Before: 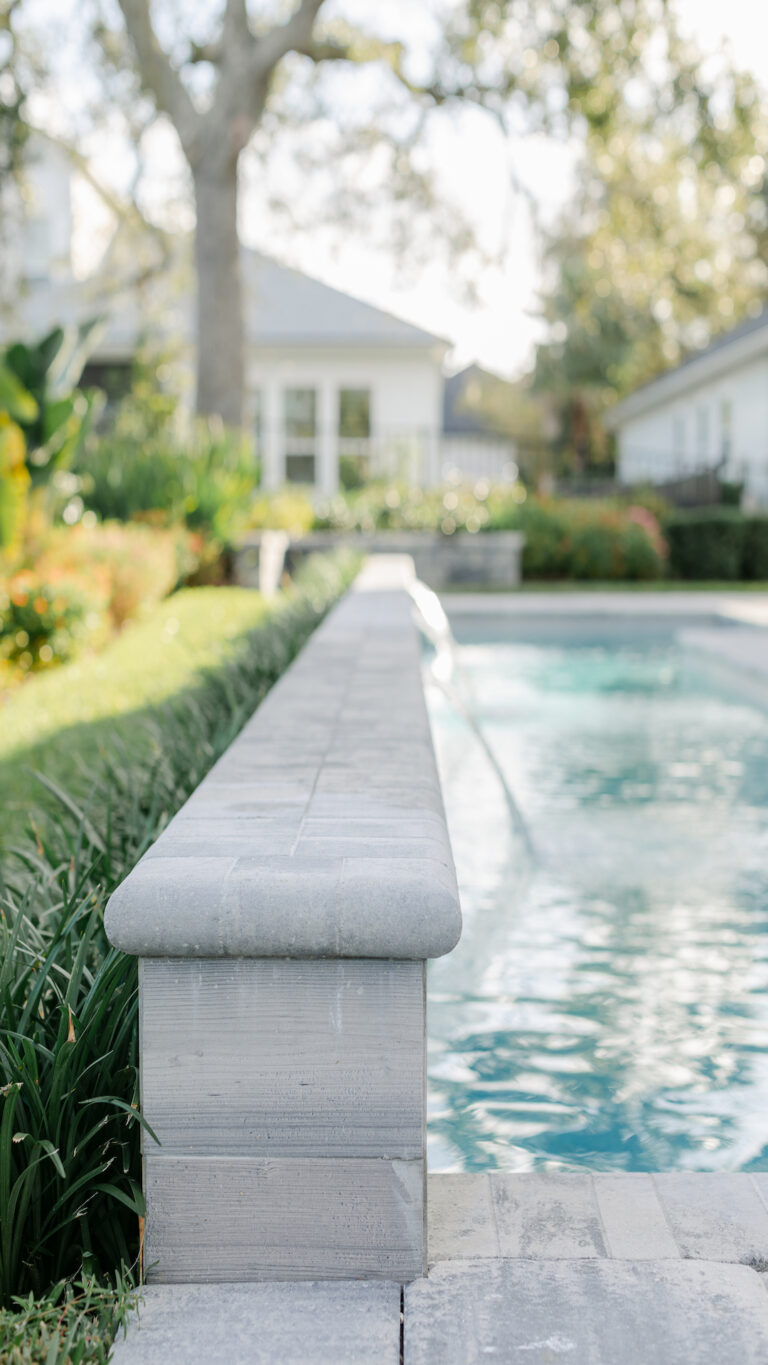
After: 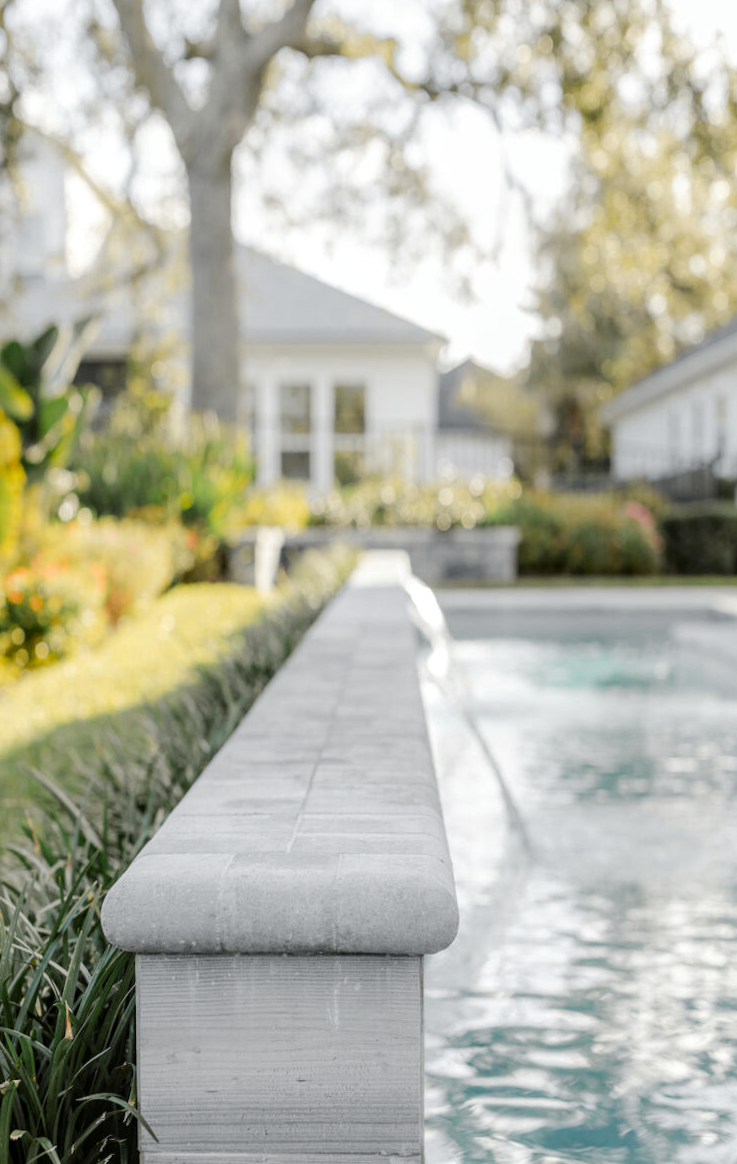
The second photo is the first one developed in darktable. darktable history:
crop and rotate: angle 0.2°, left 0.275%, right 3.127%, bottom 14.18%
tone curve: curves: ch0 [(0, 0.012) (0.036, 0.035) (0.274, 0.288) (0.504, 0.536) (0.844, 0.84) (1, 0.983)]; ch1 [(0, 0) (0.389, 0.403) (0.462, 0.486) (0.499, 0.498) (0.511, 0.502) (0.536, 0.547) (0.579, 0.578) (0.626, 0.645) (0.749, 0.781) (1, 1)]; ch2 [(0, 0) (0.457, 0.486) (0.5, 0.5) (0.557, 0.561) (0.614, 0.622) (0.704, 0.732) (1, 1)], color space Lab, independent channels, preserve colors none
local contrast: on, module defaults
